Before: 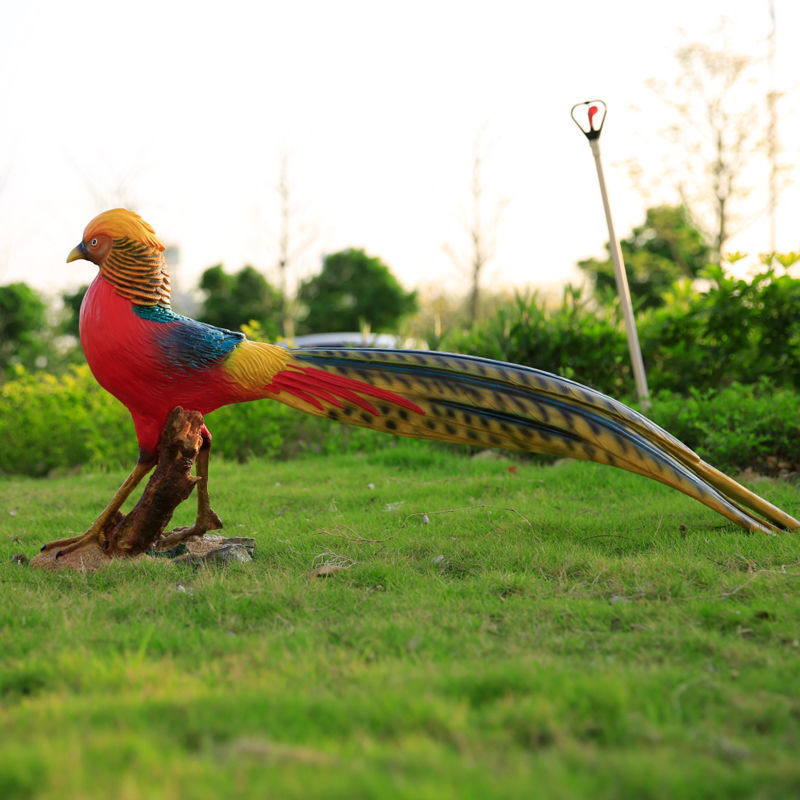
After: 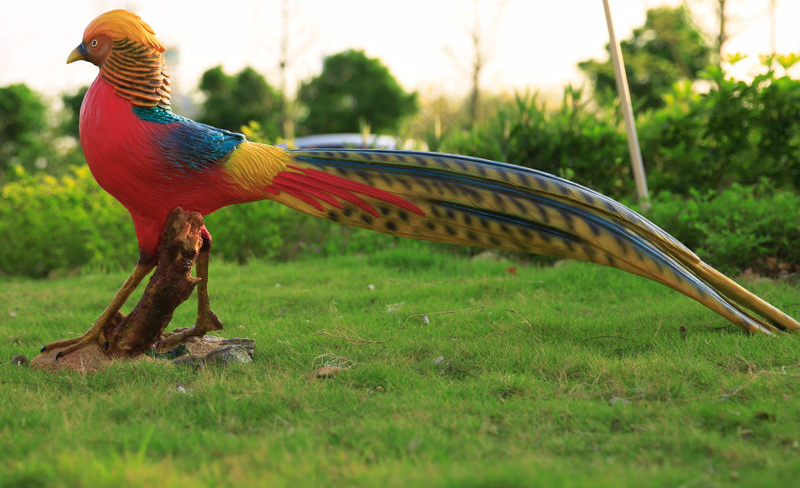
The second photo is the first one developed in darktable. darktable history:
tone equalizer: mask exposure compensation -0.512 EV
crop and rotate: top 24.999%, bottom 13.989%
tone curve: curves: ch0 [(0, 0.024) (0.119, 0.146) (0.474, 0.464) (0.718, 0.721) (0.817, 0.839) (1, 0.998)]; ch1 [(0, 0) (0.377, 0.416) (0.439, 0.451) (0.477, 0.477) (0.501, 0.504) (0.538, 0.544) (0.58, 0.602) (0.664, 0.676) (0.783, 0.804) (1, 1)]; ch2 [(0, 0) (0.38, 0.405) (0.463, 0.456) (0.498, 0.497) (0.524, 0.535) (0.578, 0.576) (0.648, 0.665) (1, 1)], preserve colors none
velvia: on, module defaults
